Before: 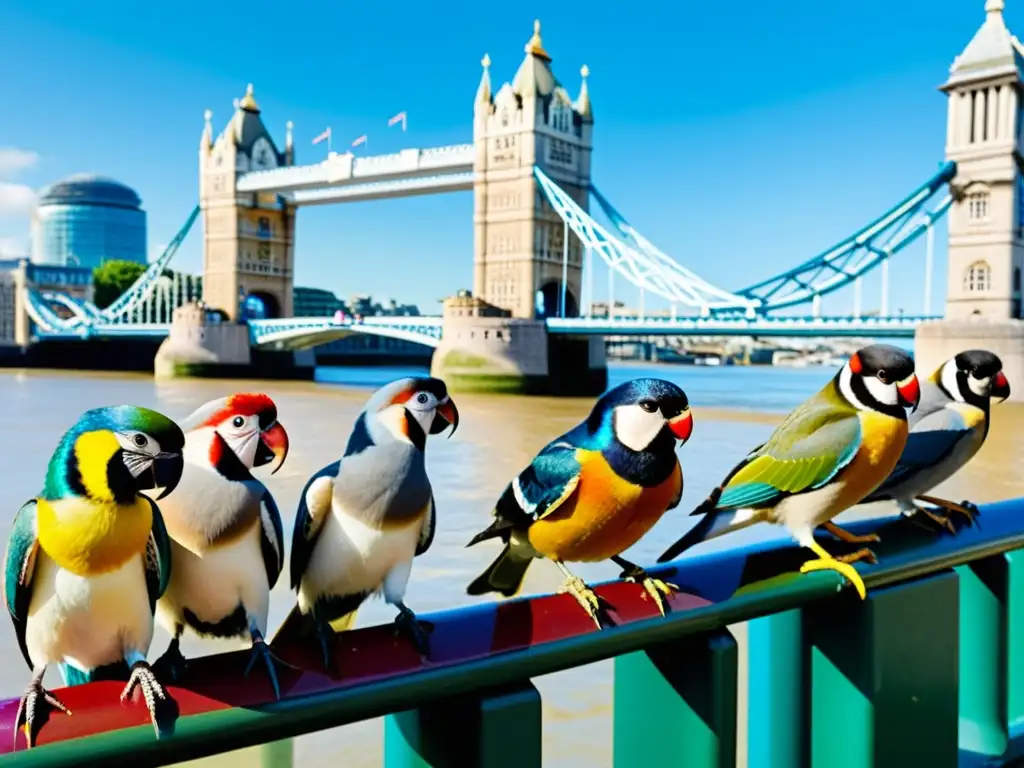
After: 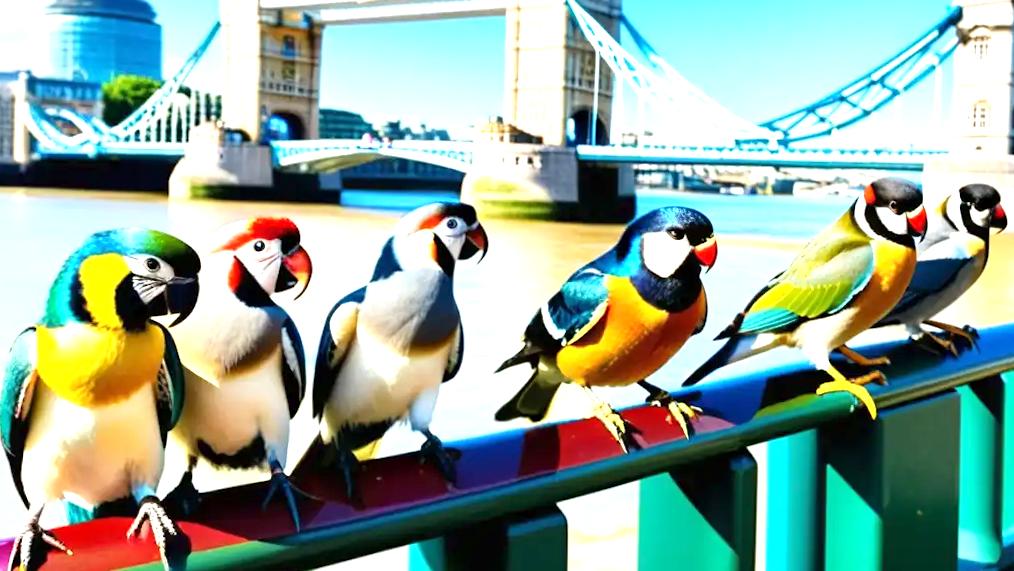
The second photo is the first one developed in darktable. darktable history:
crop and rotate: top 19.998%
rotate and perspective: rotation 0.679°, lens shift (horizontal) 0.136, crop left 0.009, crop right 0.991, crop top 0.078, crop bottom 0.95
exposure: exposure 1 EV, compensate highlight preservation false
